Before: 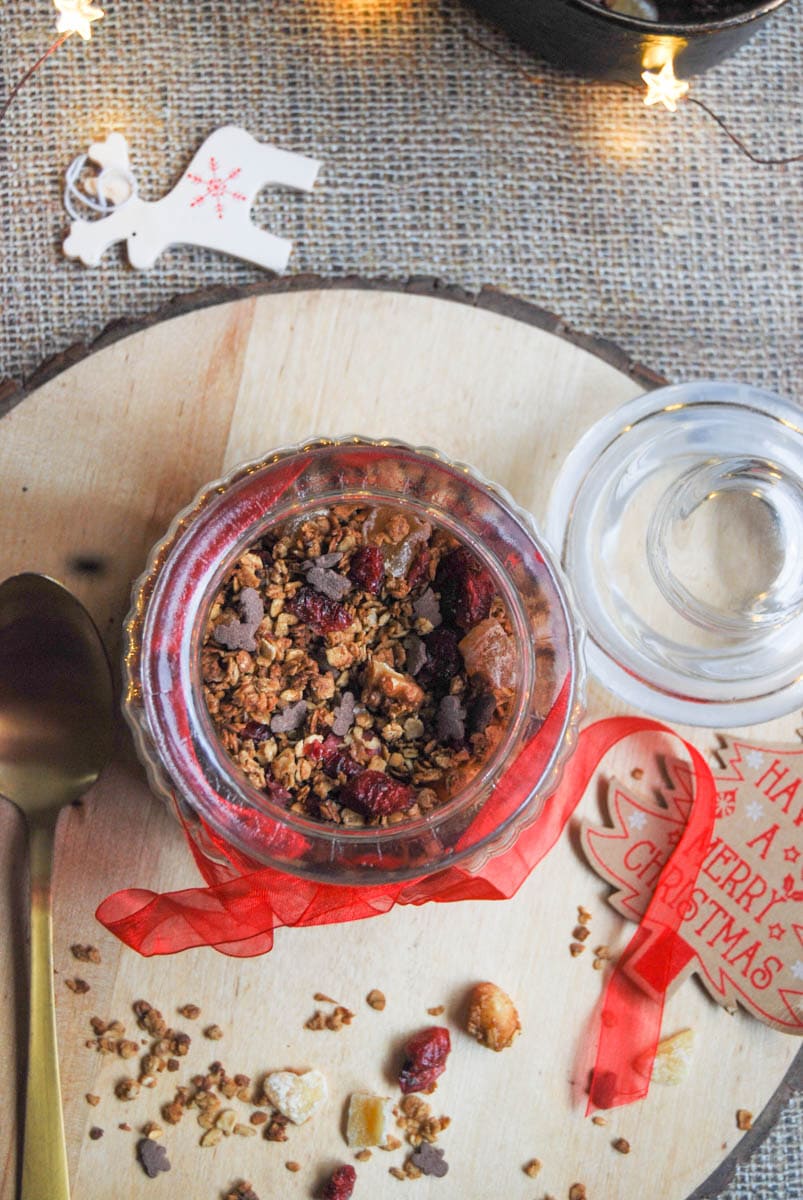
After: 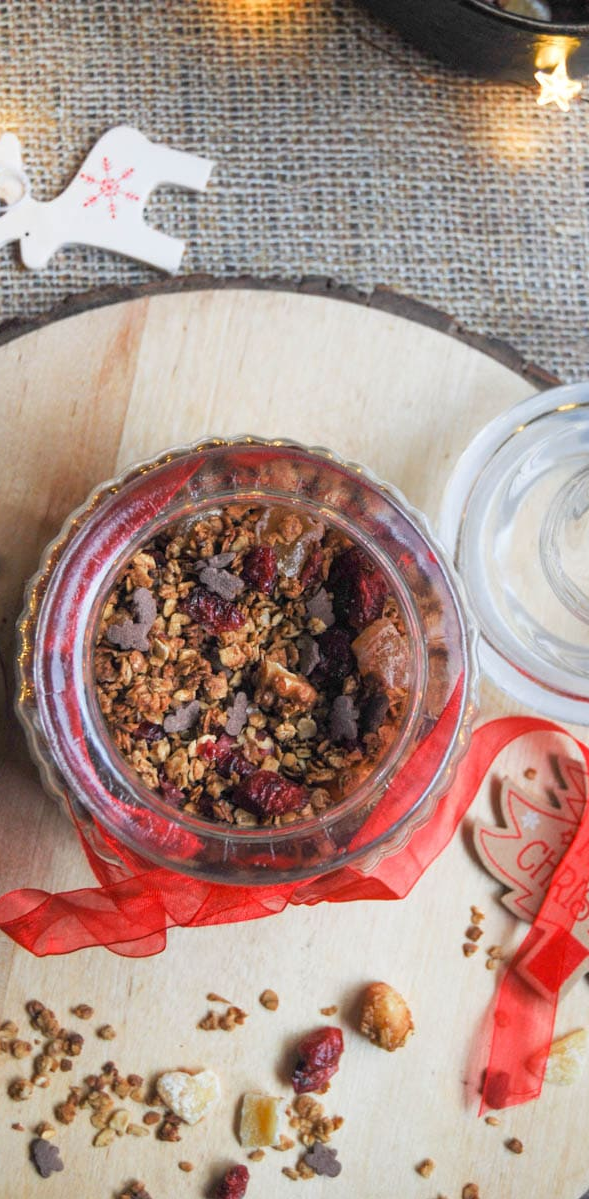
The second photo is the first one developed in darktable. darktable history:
crop: left 13.396%, right 13.246%
